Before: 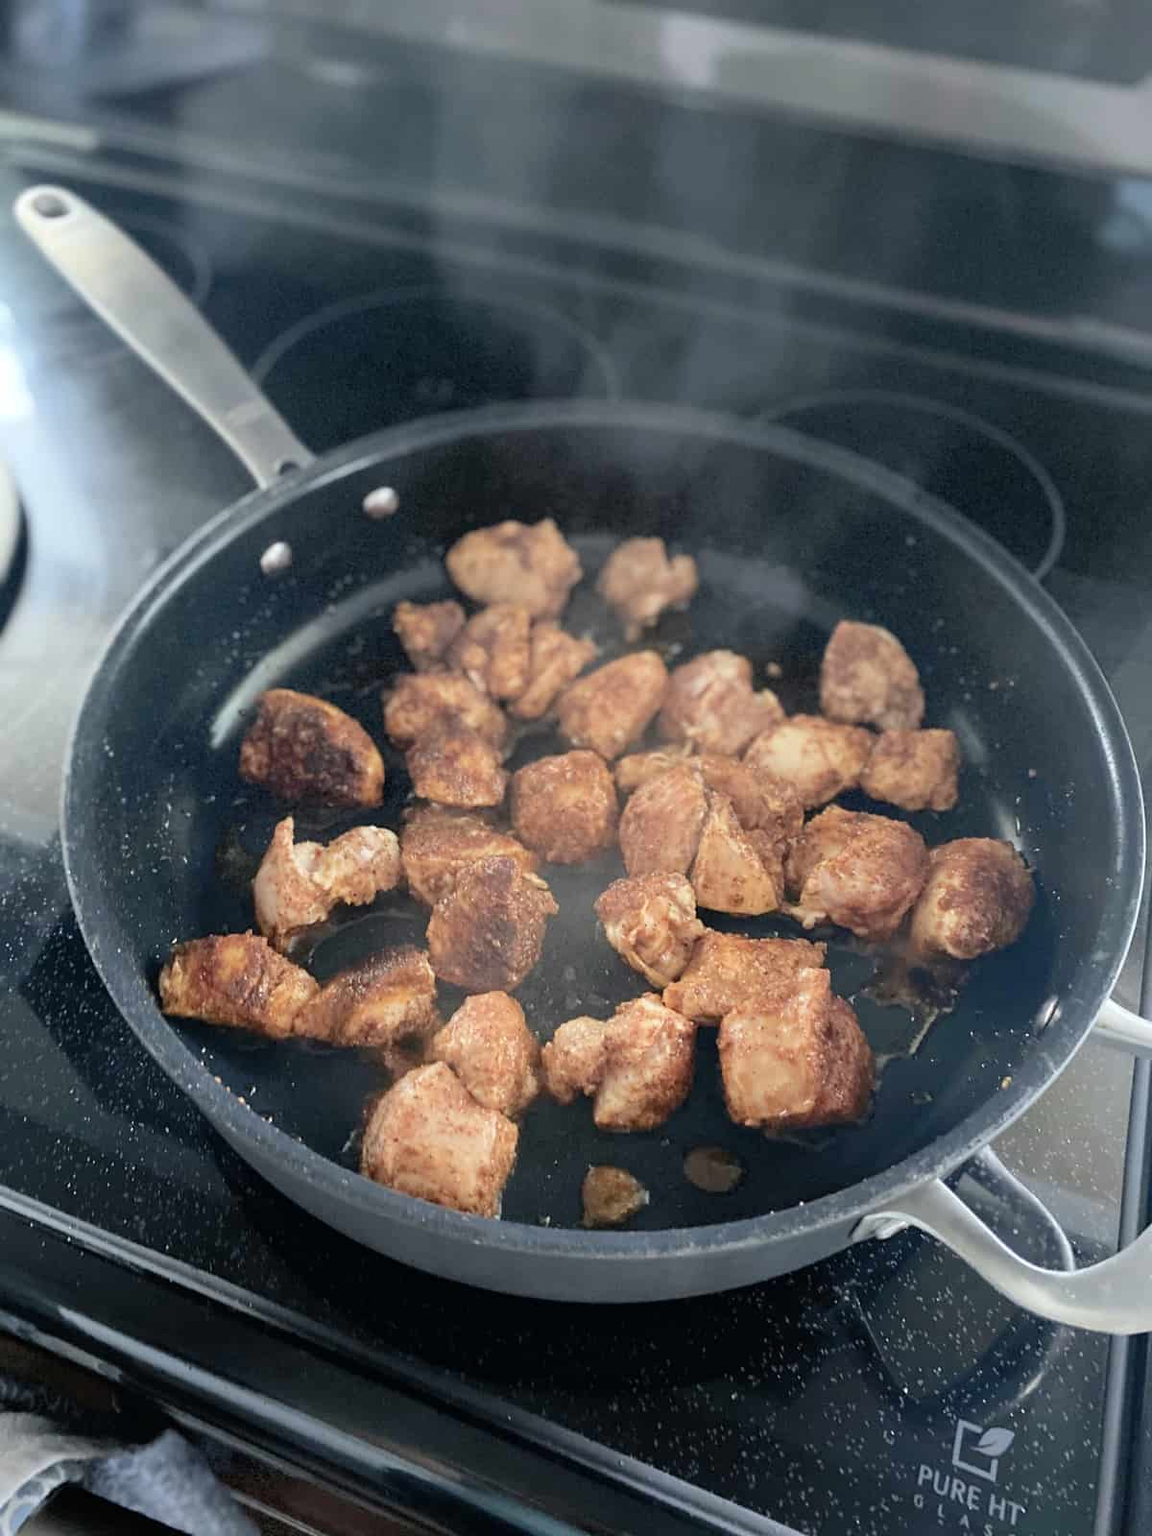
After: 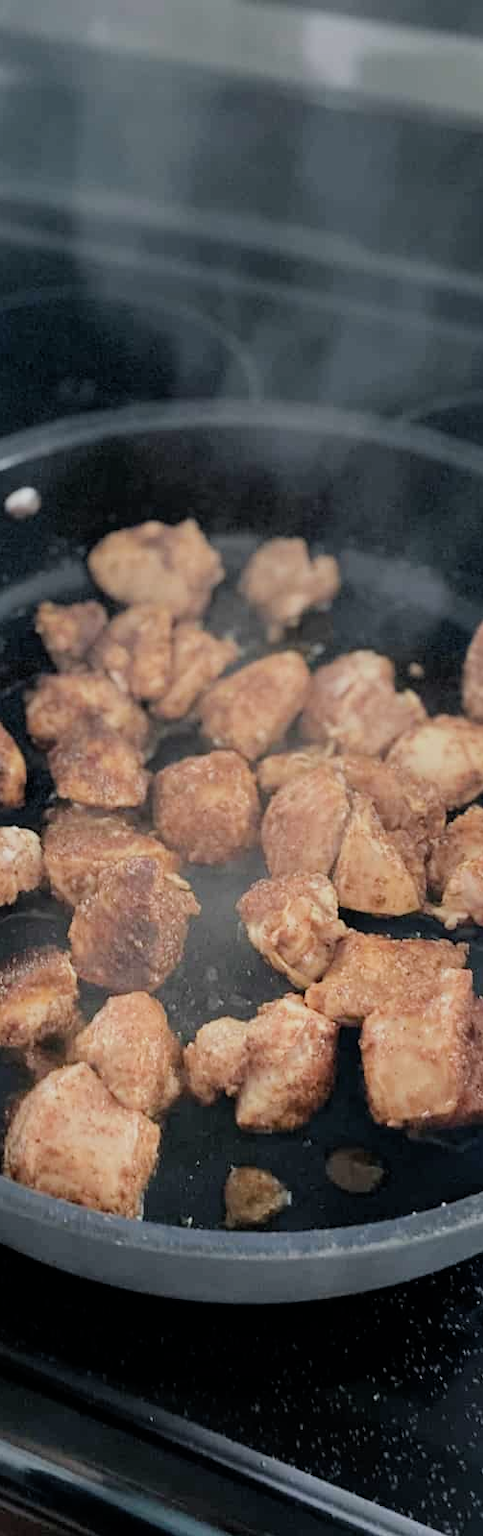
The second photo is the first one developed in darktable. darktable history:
crop: left 31.129%, right 26.885%
filmic rgb: black relative exposure -8.02 EV, white relative exposure 3.84 EV, hardness 4.29
